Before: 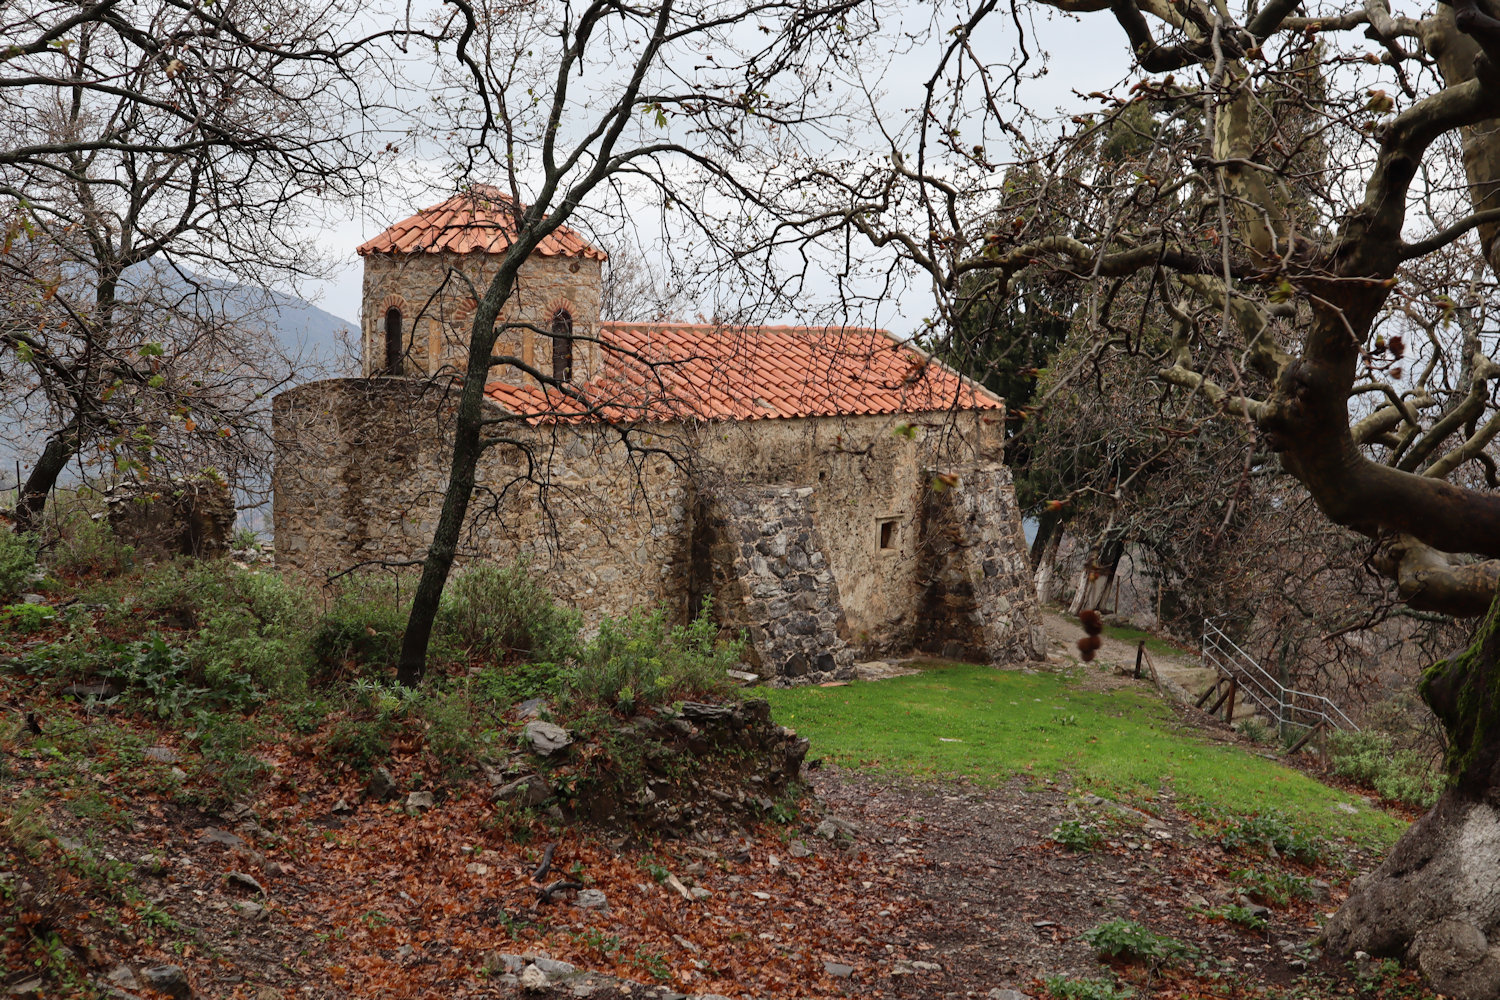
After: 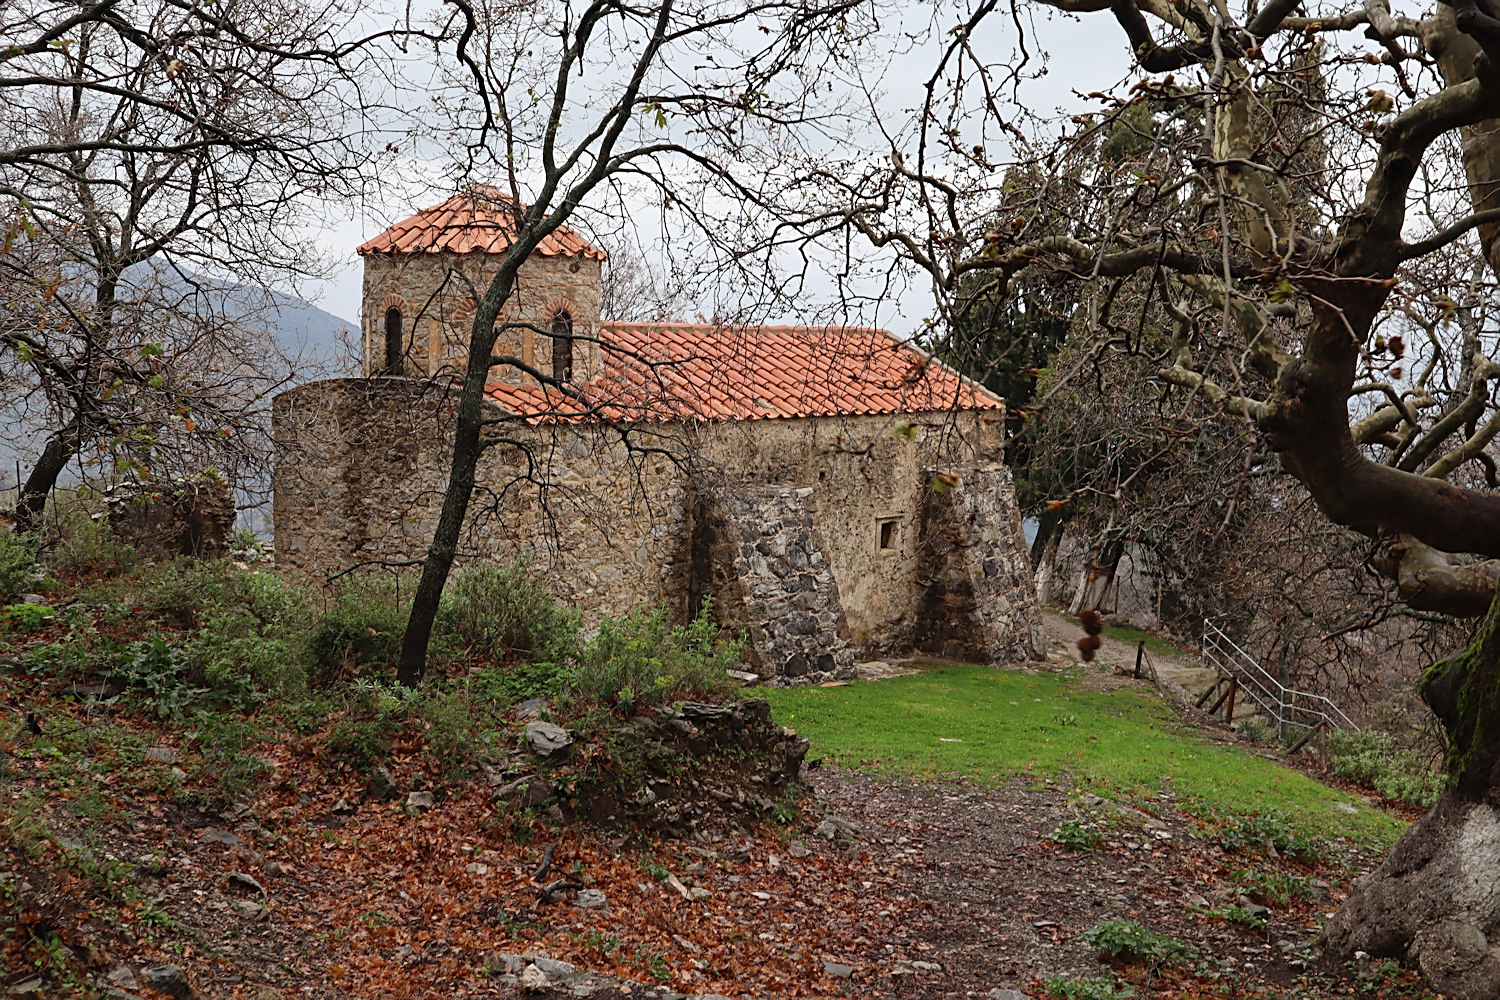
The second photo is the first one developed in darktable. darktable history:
local contrast: mode bilateral grid, contrast 100, coarseness 100, detail 91%, midtone range 0.2
sharpen: on, module defaults
